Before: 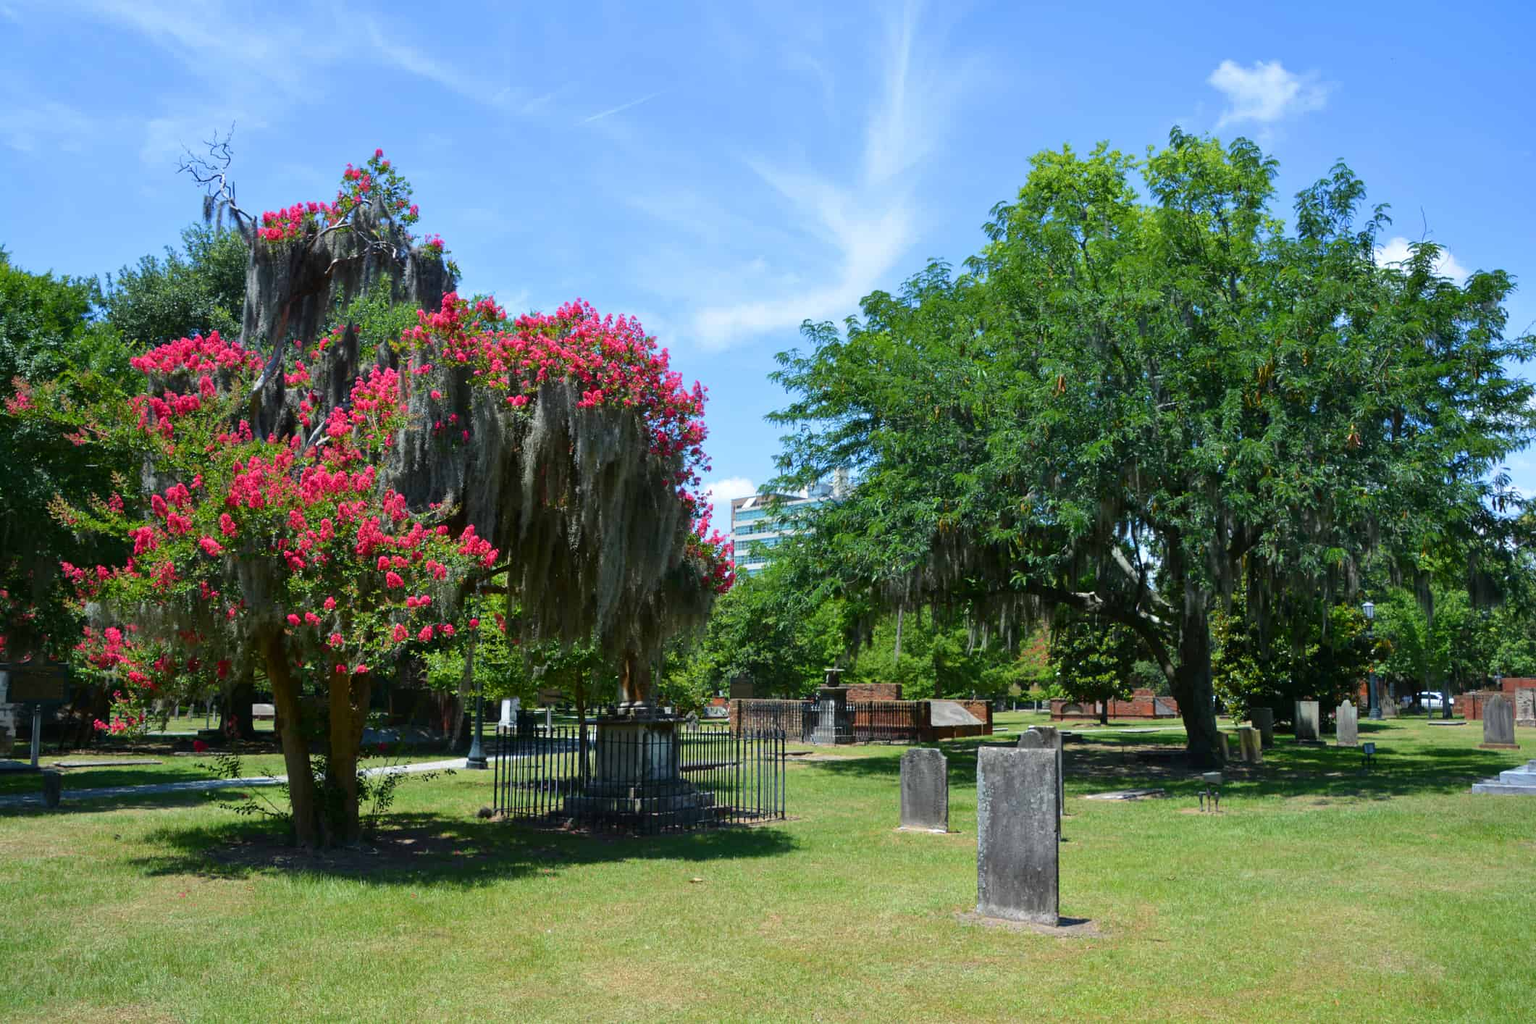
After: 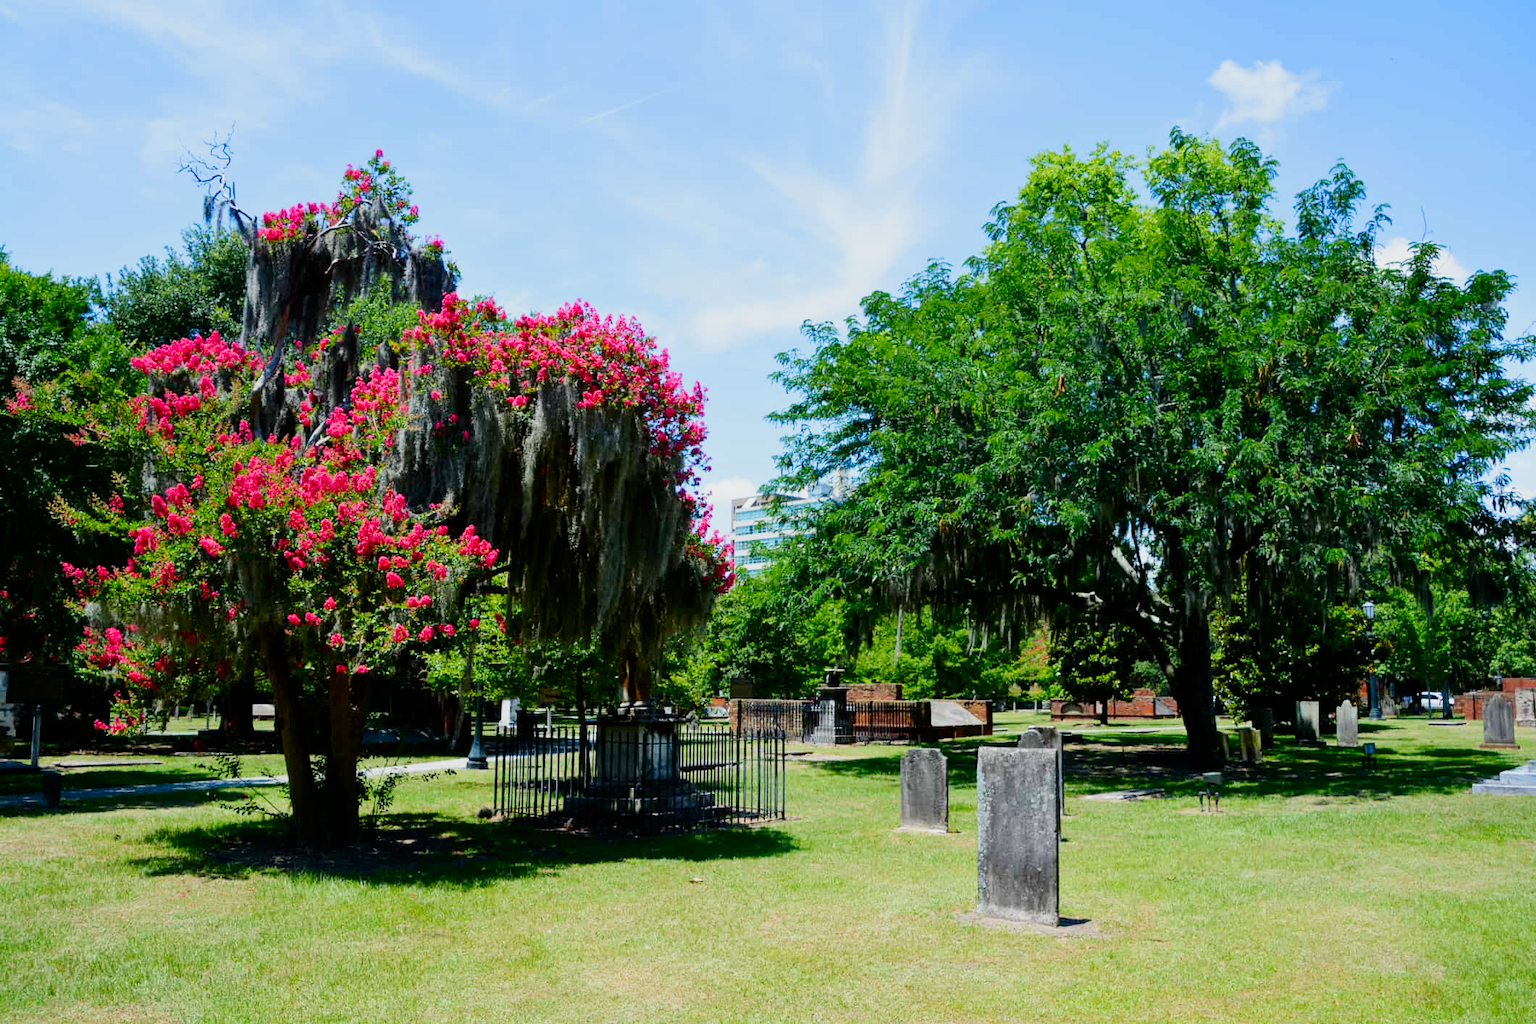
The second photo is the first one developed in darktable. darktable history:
filmic rgb: black relative exposure -7.65 EV, white relative exposure 4.56 EV, hardness 3.61, preserve chrominance no, color science v4 (2020)
contrast brightness saturation: contrast 0.184, saturation 0.302
tone equalizer: -8 EV -0.432 EV, -7 EV -0.394 EV, -6 EV -0.371 EV, -5 EV -0.233 EV, -3 EV 0.254 EV, -2 EV 0.308 EV, -1 EV 0.374 EV, +0 EV 0.443 EV
